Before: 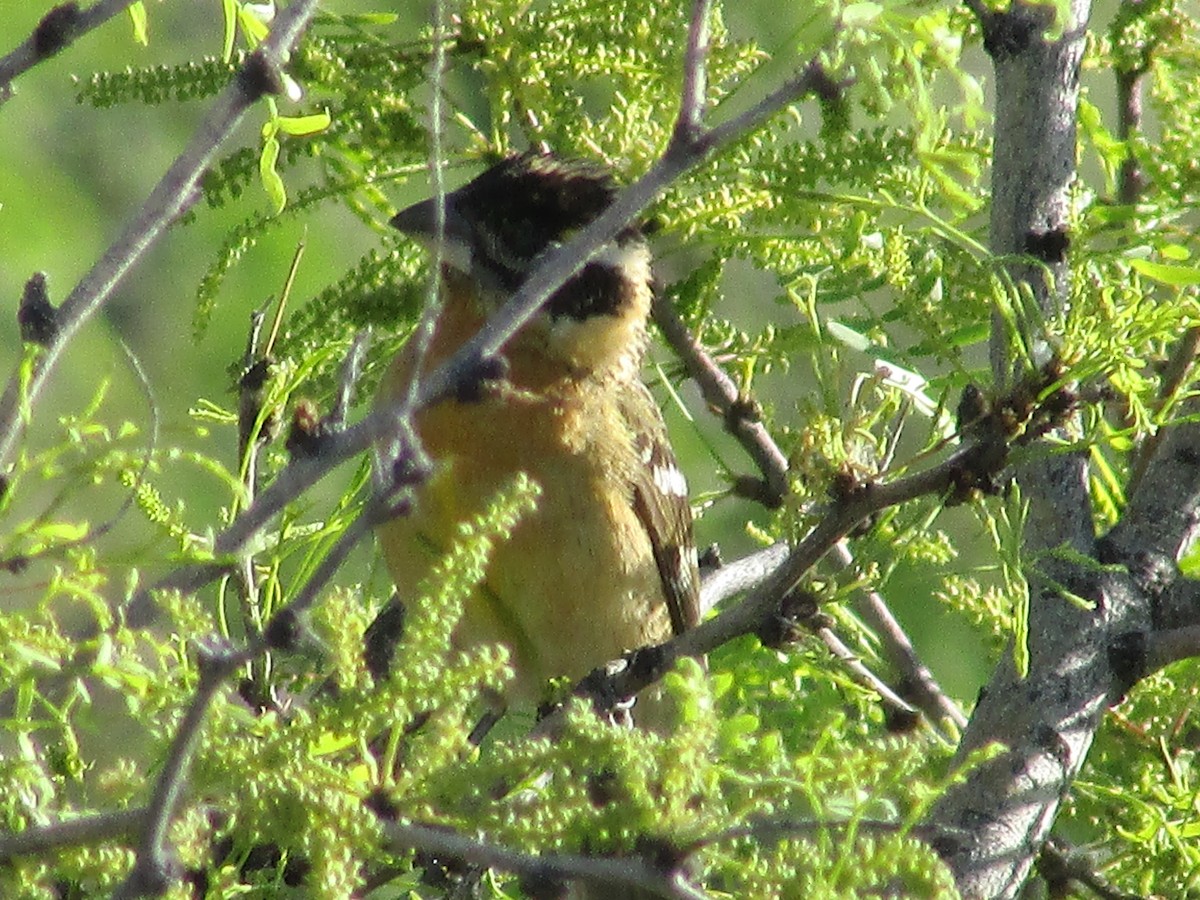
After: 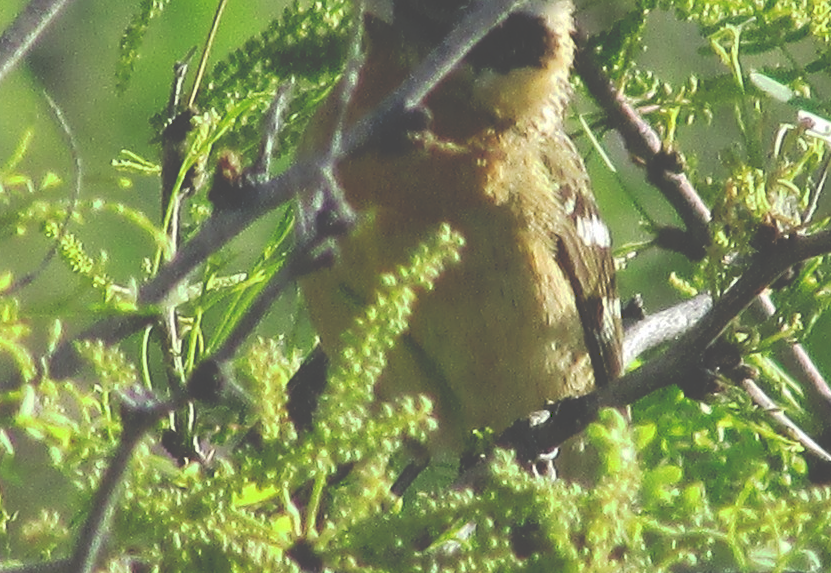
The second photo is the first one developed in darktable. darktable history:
crop: left 6.488%, top 27.668%, right 24.183%, bottom 8.656%
tone curve: curves: ch0 [(0, 0) (0.003, 0.284) (0.011, 0.284) (0.025, 0.288) (0.044, 0.29) (0.069, 0.292) (0.1, 0.296) (0.136, 0.298) (0.177, 0.305) (0.224, 0.312) (0.277, 0.327) (0.335, 0.362) (0.399, 0.407) (0.468, 0.464) (0.543, 0.537) (0.623, 0.62) (0.709, 0.71) (0.801, 0.79) (0.898, 0.862) (1, 1)], preserve colors none
